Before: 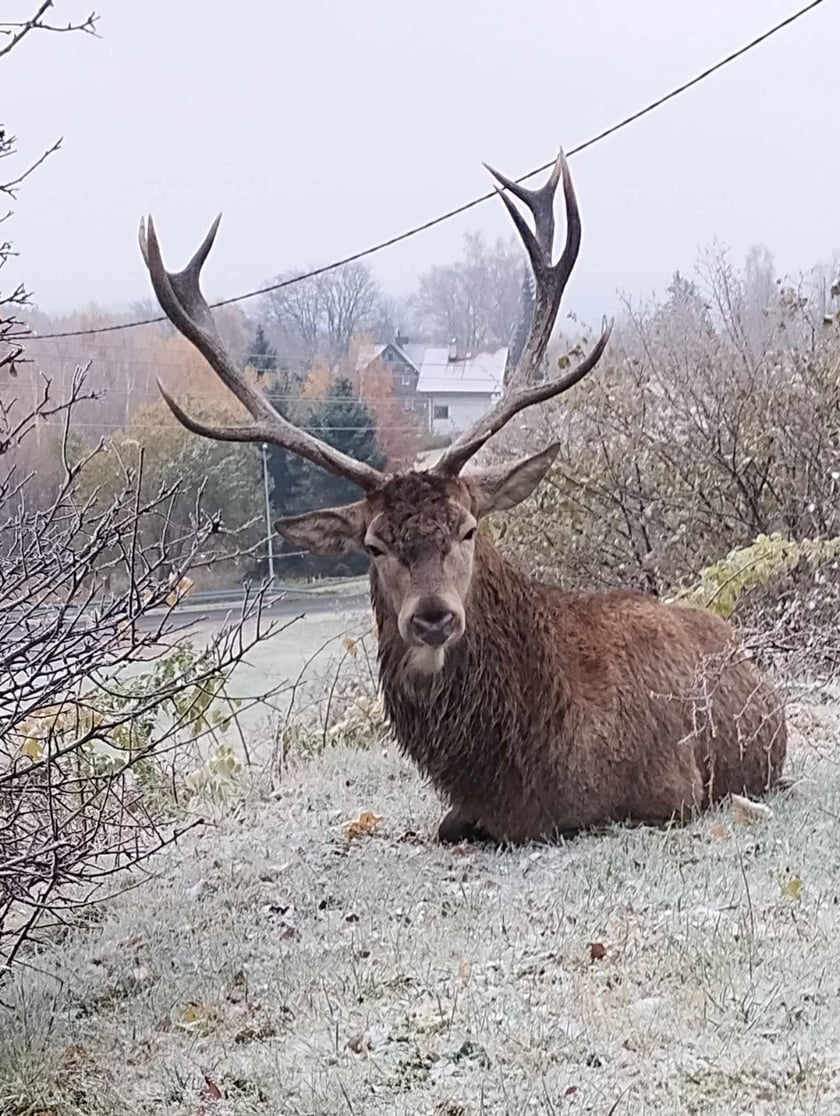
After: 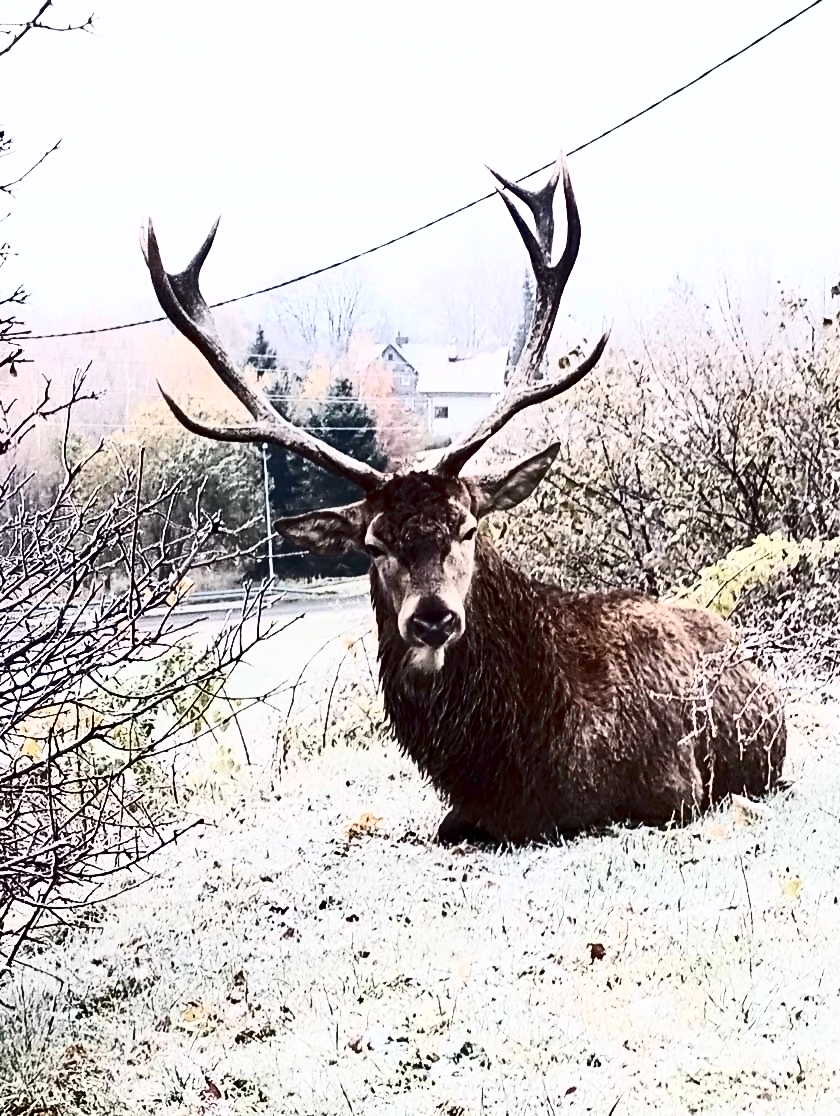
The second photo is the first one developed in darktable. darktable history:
exposure: black level correction 0.009, exposure 0.014 EV, compensate highlight preservation false
contrast brightness saturation: contrast 0.93, brightness 0.2
